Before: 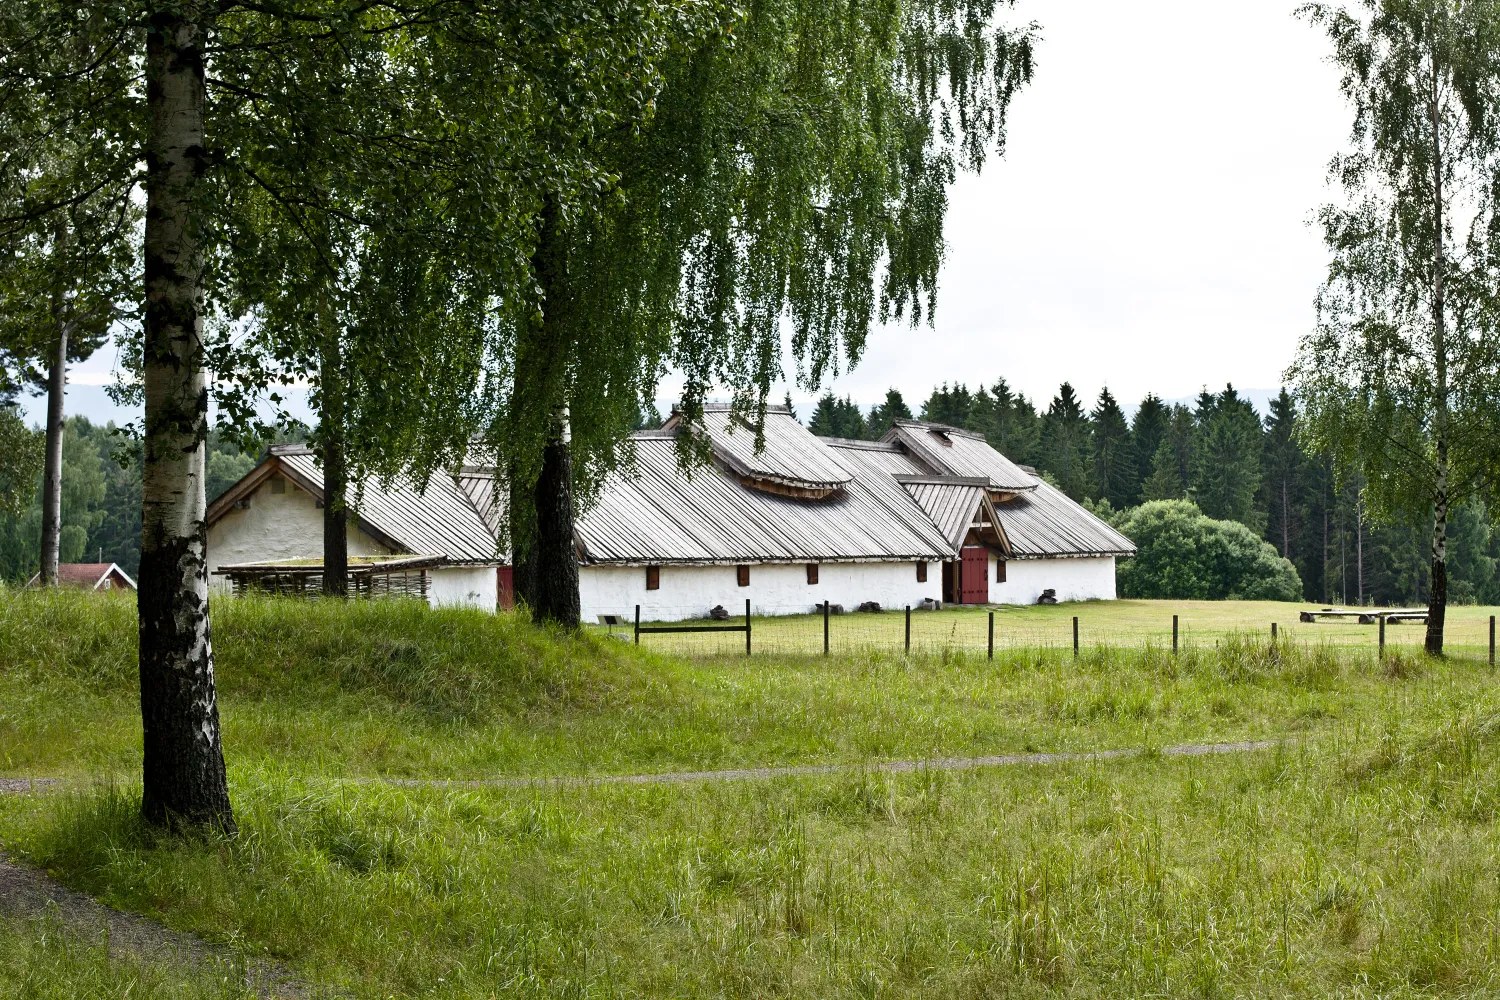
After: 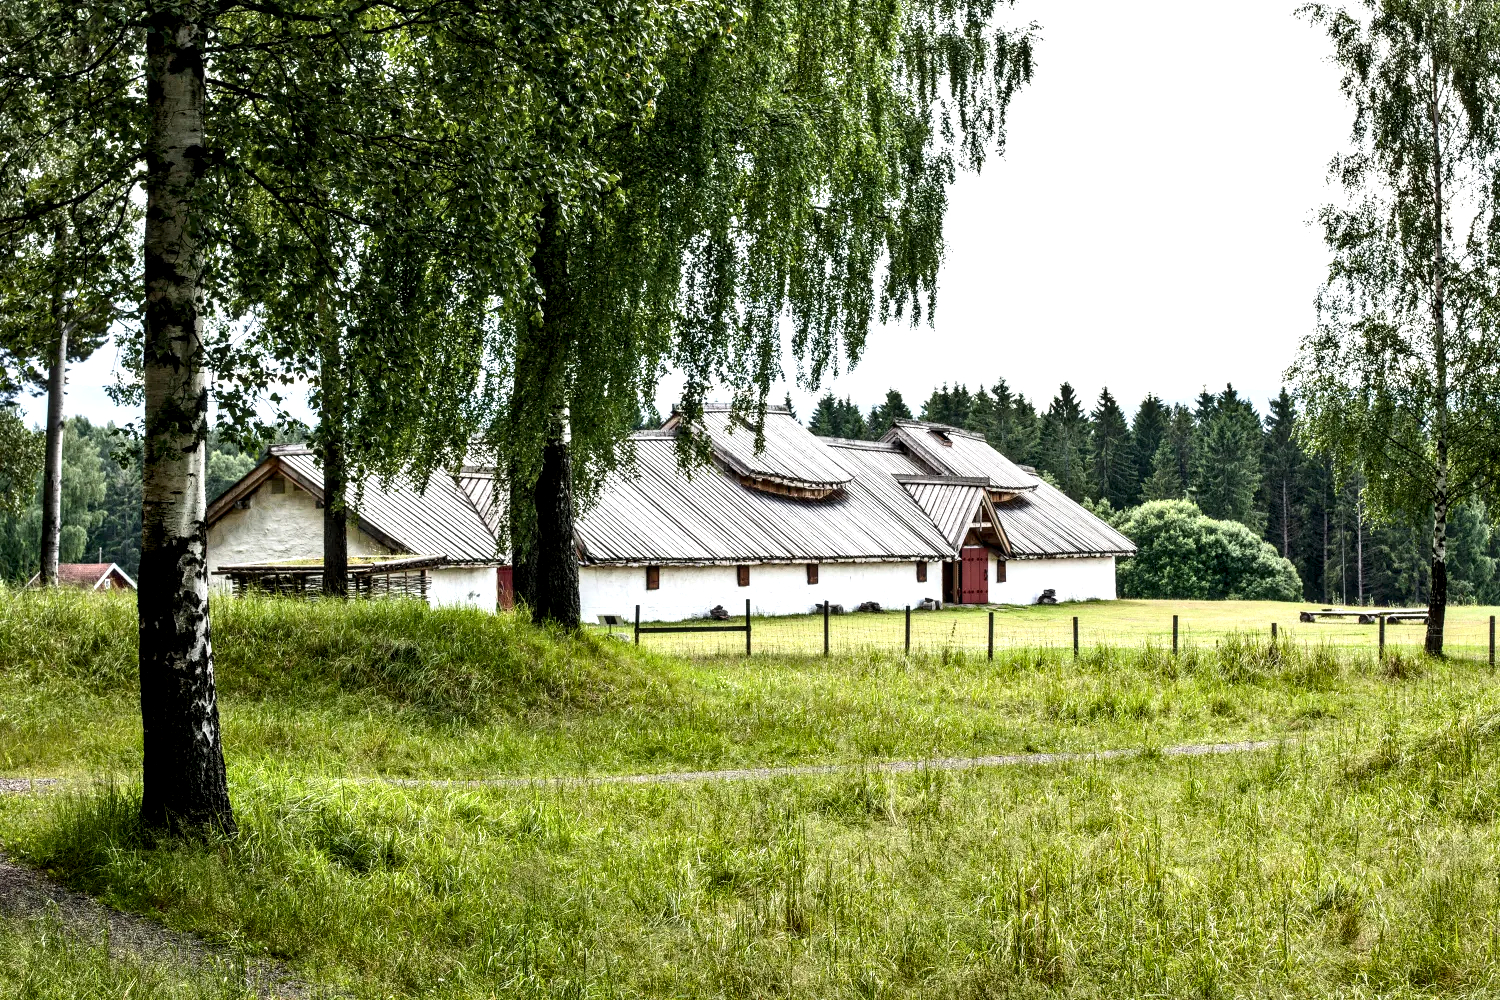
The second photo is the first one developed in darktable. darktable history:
local contrast: highlights 65%, shadows 54%, detail 169%, midtone range 0.514
contrast brightness saturation: contrast 0.2, brightness 0.15, saturation 0.14
